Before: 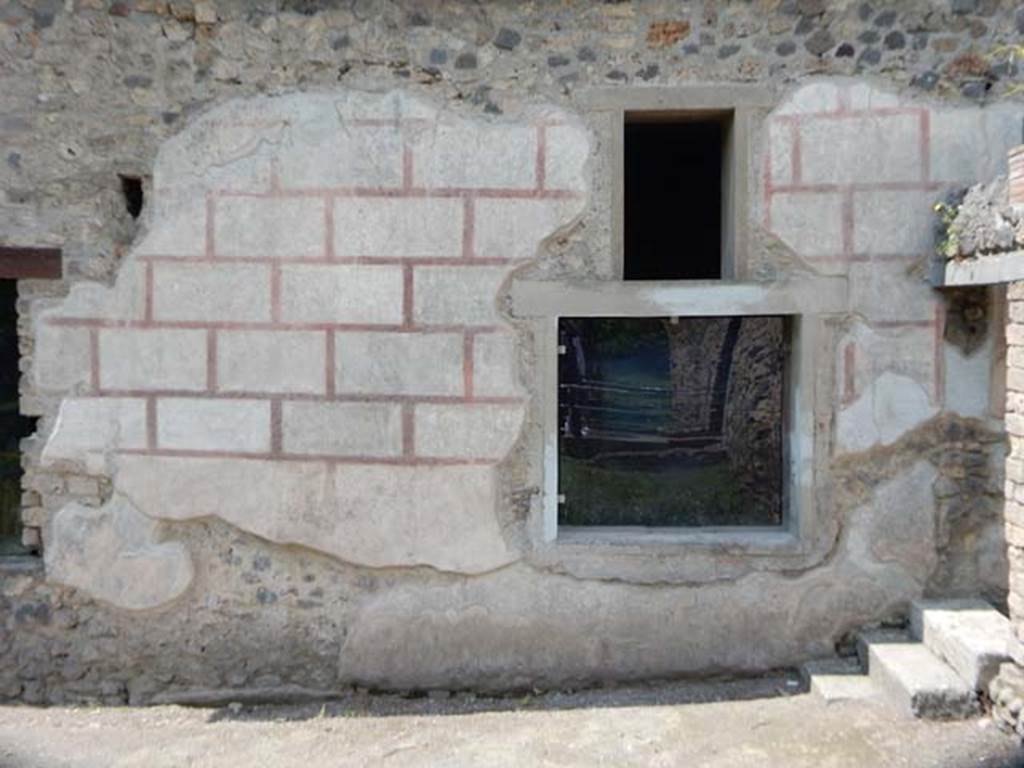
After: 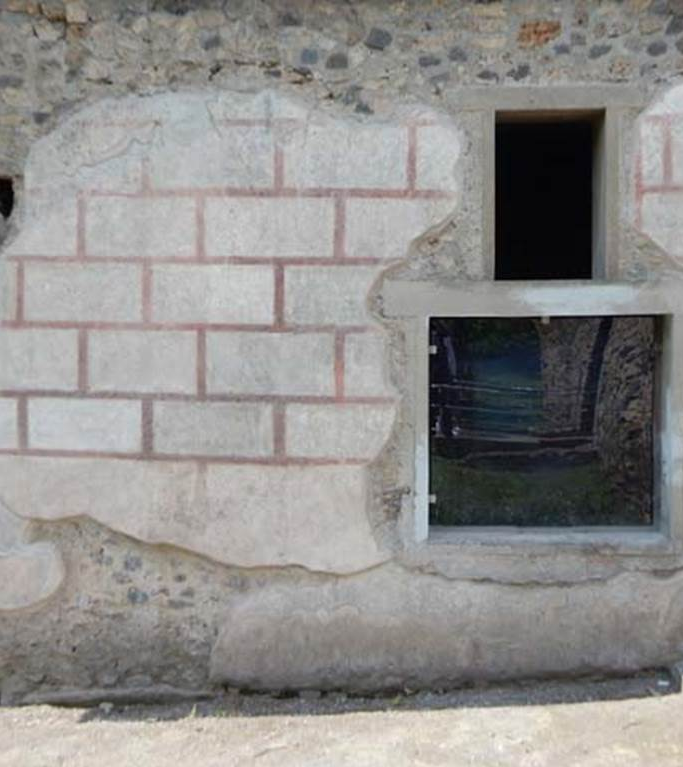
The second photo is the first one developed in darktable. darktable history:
crop and rotate: left 12.681%, right 20.56%
levels: levels [0, 0.499, 1]
